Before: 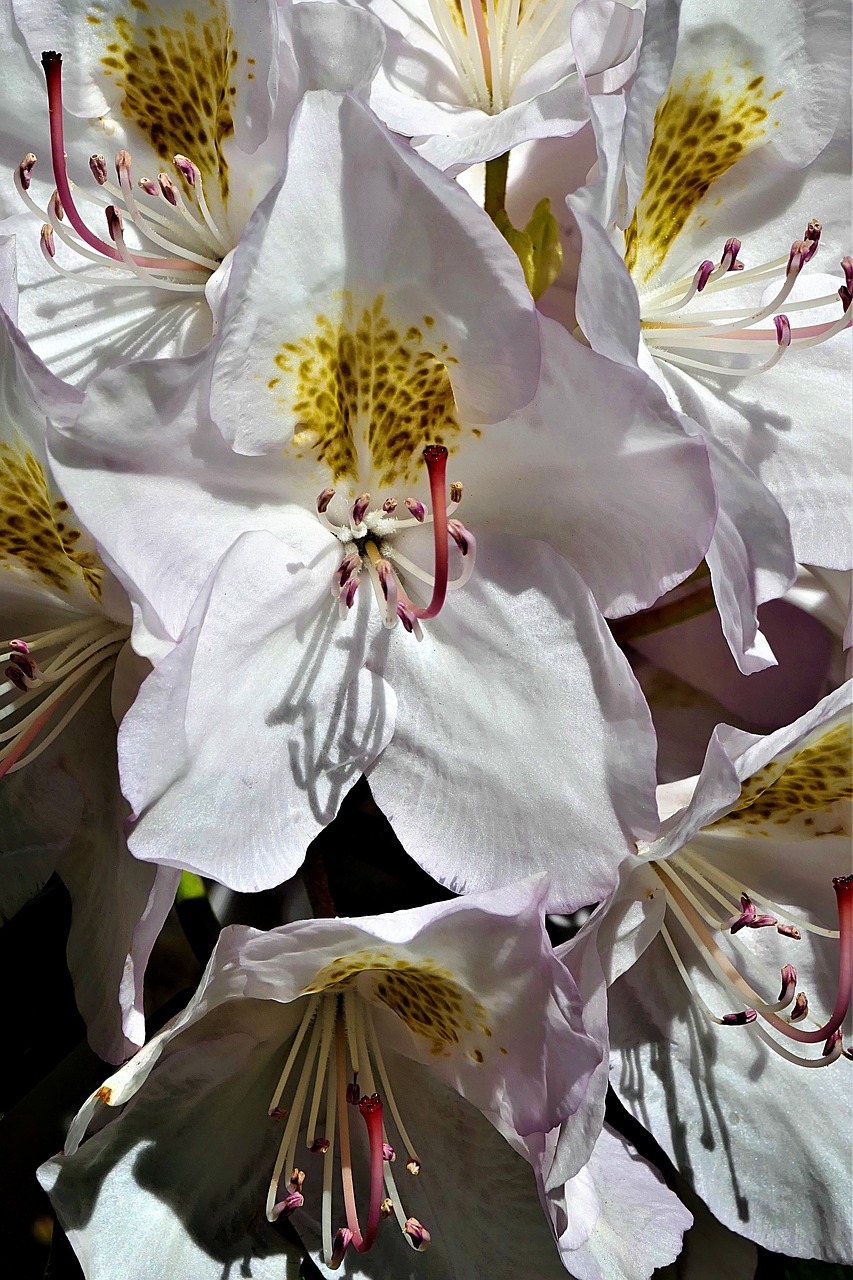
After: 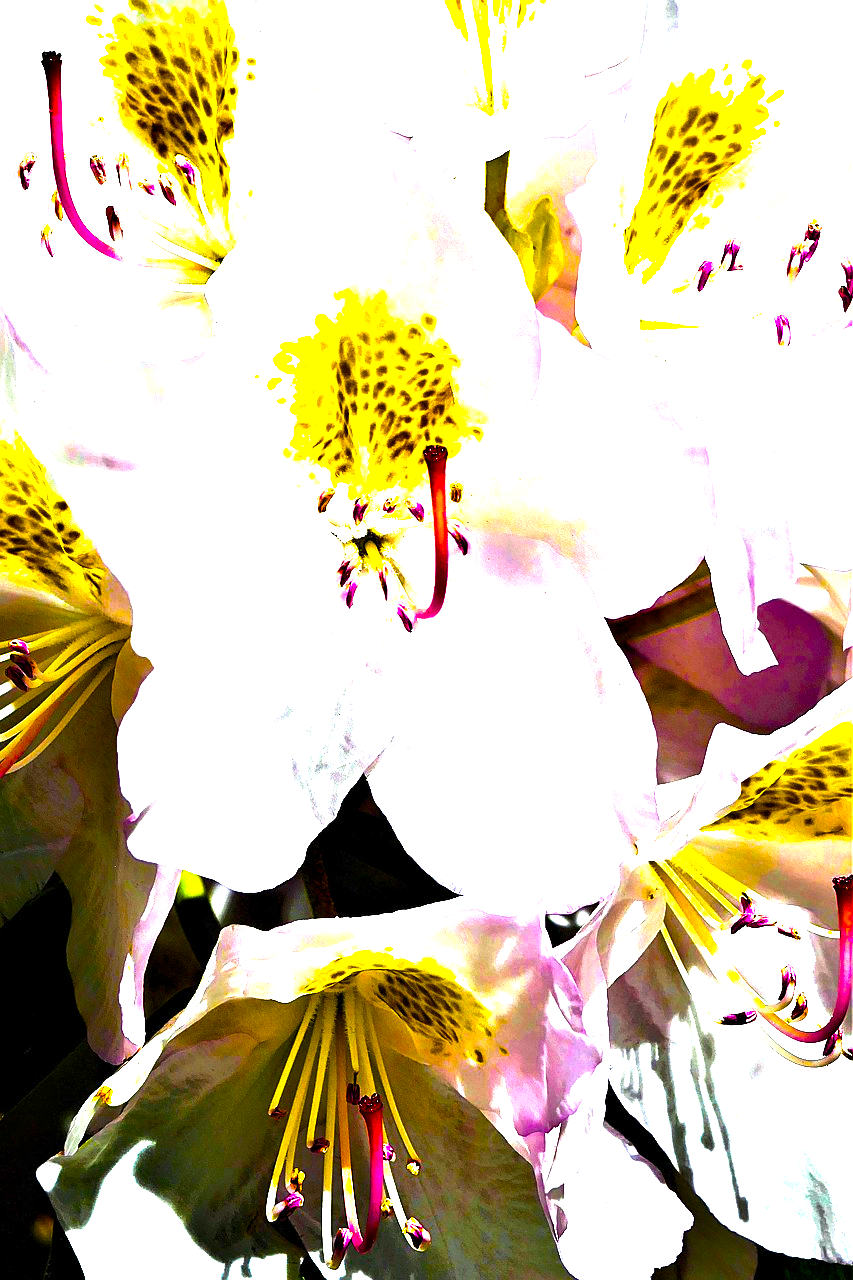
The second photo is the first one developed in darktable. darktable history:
color balance rgb: linear chroma grading › global chroma 20%, perceptual saturation grading › global saturation 65%, perceptual saturation grading › highlights 60%, perceptual saturation grading › mid-tones 50%, perceptual saturation grading › shadows 50%, perceptual brilliance grading › global brilliance 30%, perceptual brilliance grading › highlights 50%, perceptual brilliance grading › mid-tones 50%, perceptual brilliance grading › shadows -22%, global vibrance 20%
exposure: exposure 0.74 EV, compensate highlight preservation false
white balance: red 0.978, blue 0.999
